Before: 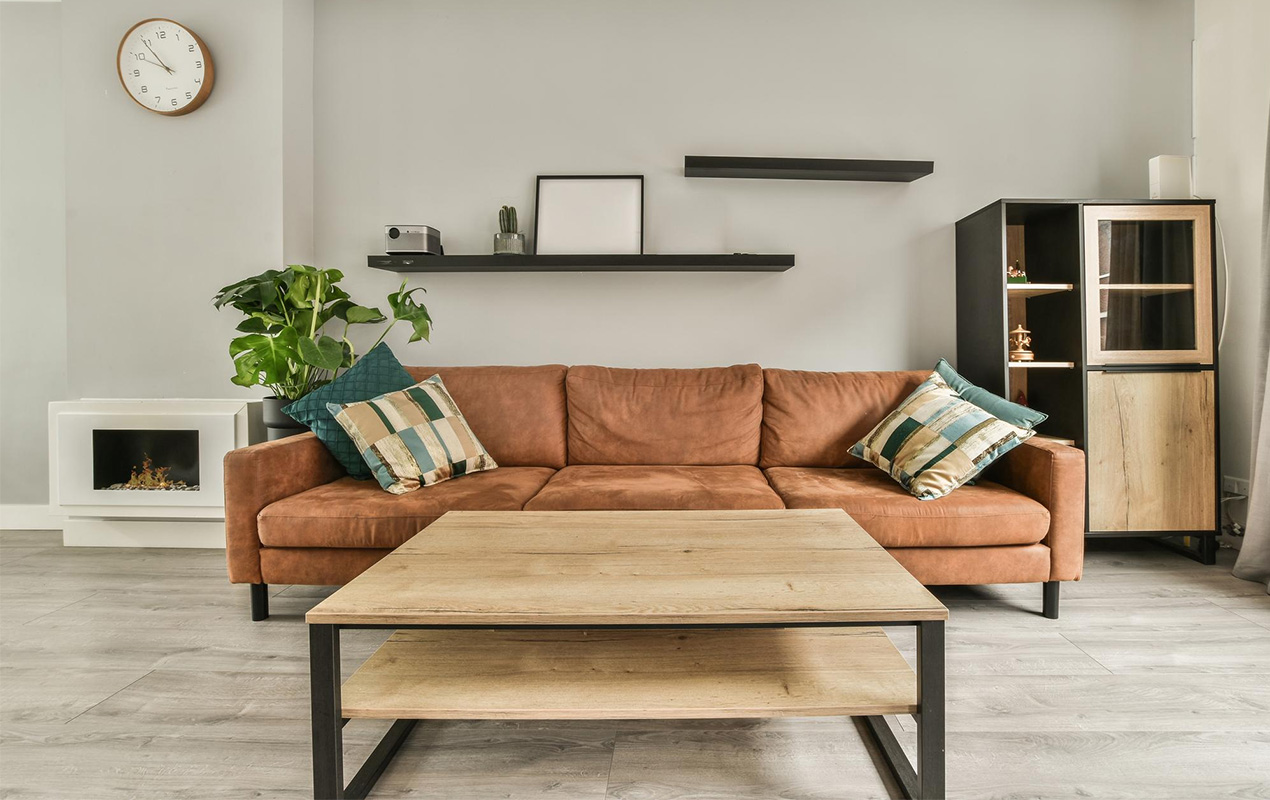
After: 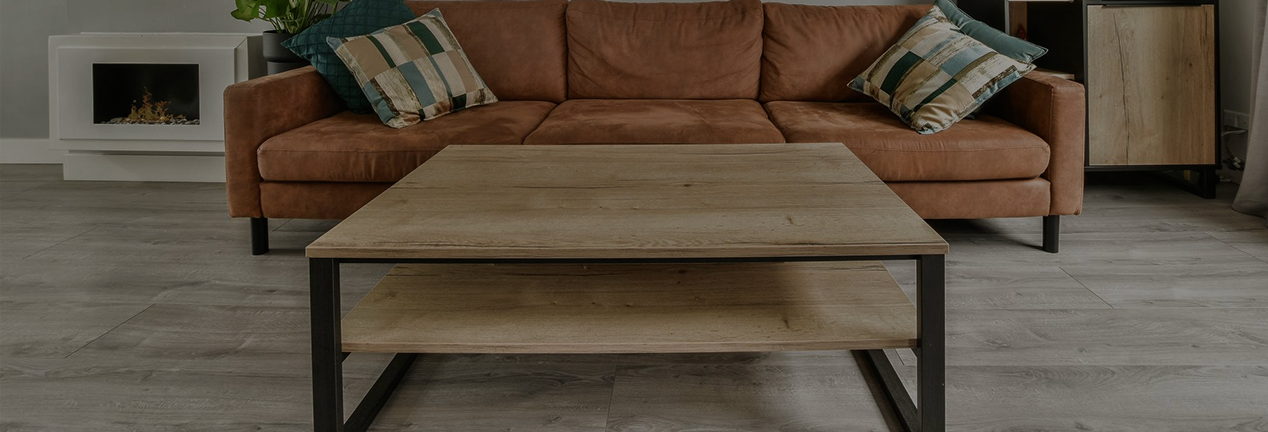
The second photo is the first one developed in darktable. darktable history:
crop and rotate: top 45.979%, right 0.095%
tone equalizer: -8 EV -1.96 EV, -7 EV -2 EV, -6 EV -1.99 EV, -5 EV -1.98 EV, -4 EV -1.97 EV, -3 EV -1.99 EV, -2 EV -1.97 EV, -1 EV -1.62 EV, +0 EV -2 EV, edges refinement/feathering 500, mask exposure compensation -1.57 EV, preserve details no
